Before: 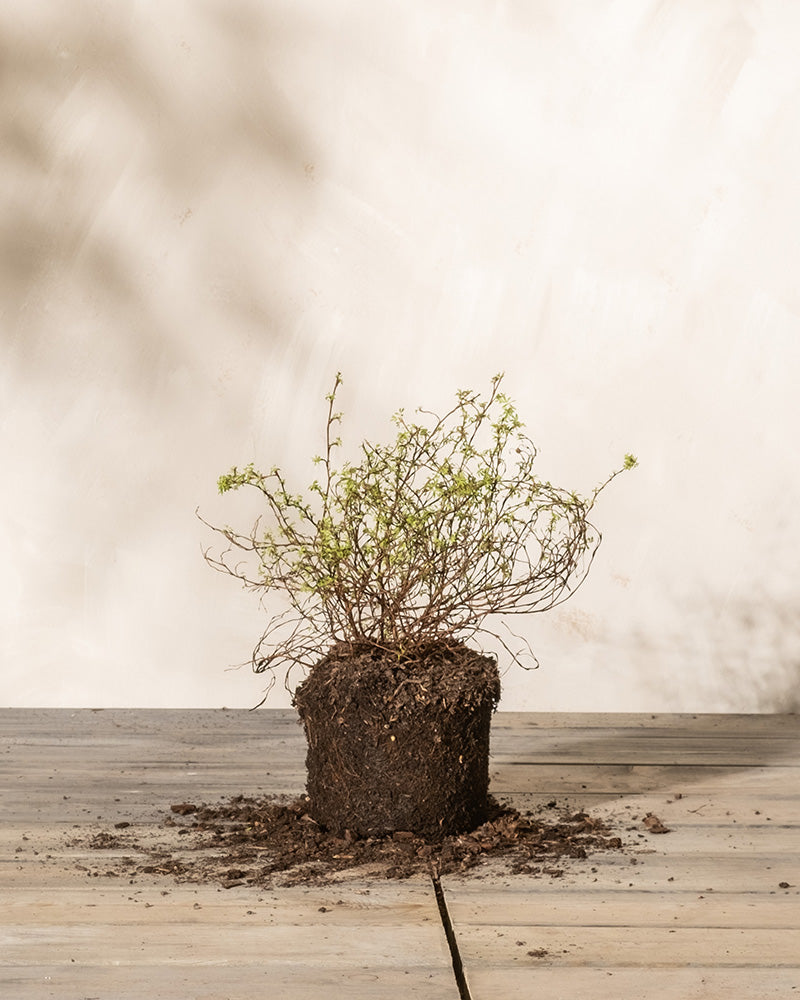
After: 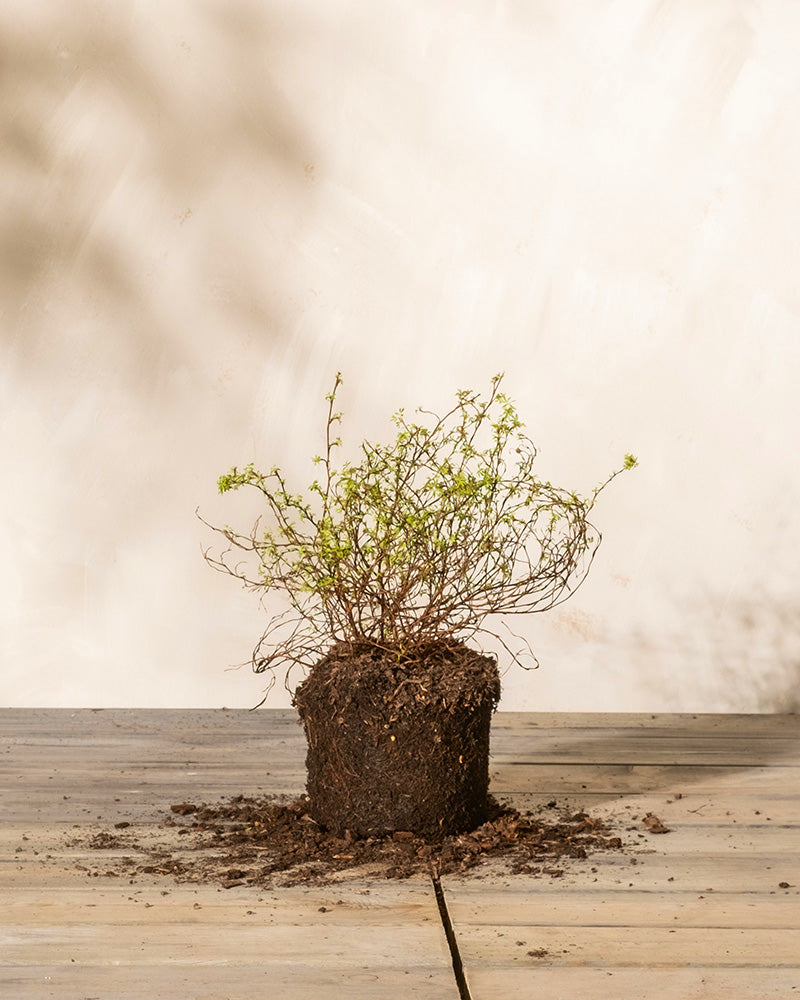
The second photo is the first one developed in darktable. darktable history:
color correction: highlights b* -0.021, saturation 1.29
exposure: compensate highlight preservation false
